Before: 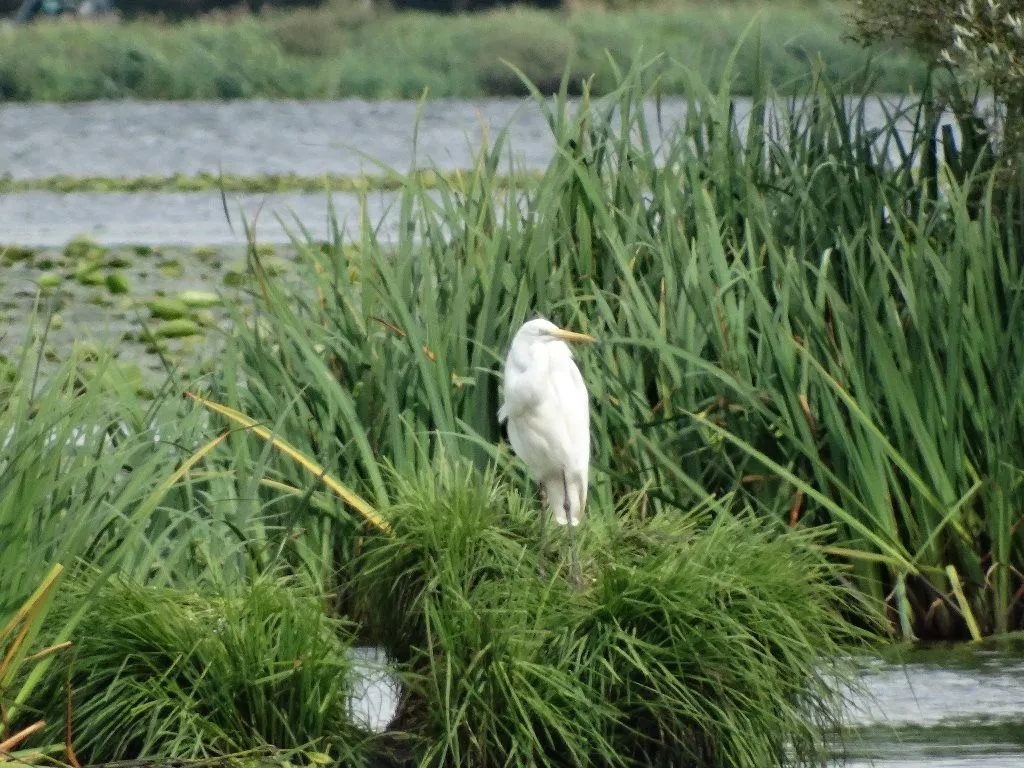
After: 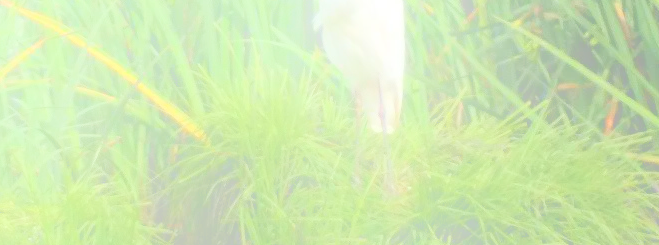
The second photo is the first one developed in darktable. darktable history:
crop: left 18.091%, top 51.13%, right 17.525%, bottom 16.85%
bloom: size 25%, threshold 5%, strength 90%
